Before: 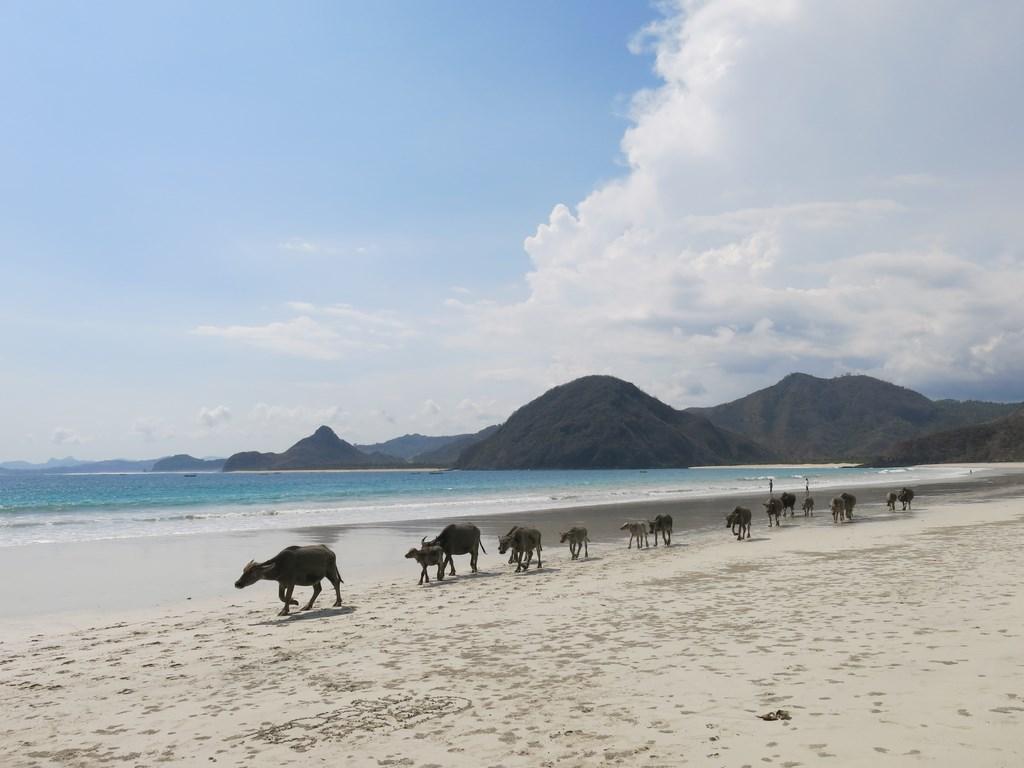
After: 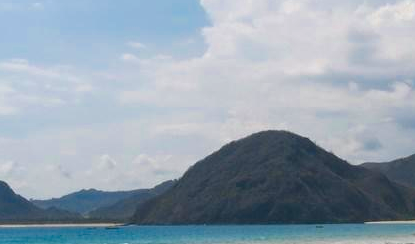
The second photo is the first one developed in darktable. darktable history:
local contrast: on, module defaults
crop: left 31.737%, top 32.02%, right 27.7%, bottom 36.089%
color zones: curves: ch0 [(0.473, 0.374) (0.742, 0.784)]; ch1 [(0.354, 0.737) (0.742, 0.705)]; ch2 [(0.318, 0.421) (0.758, 0.532)]
